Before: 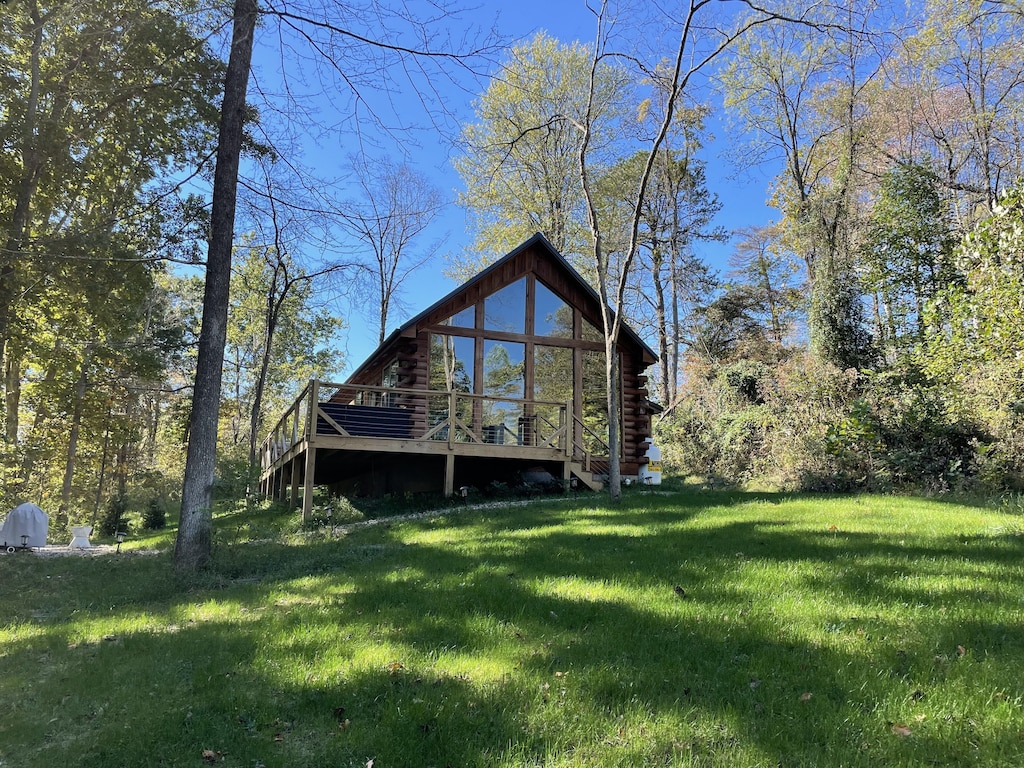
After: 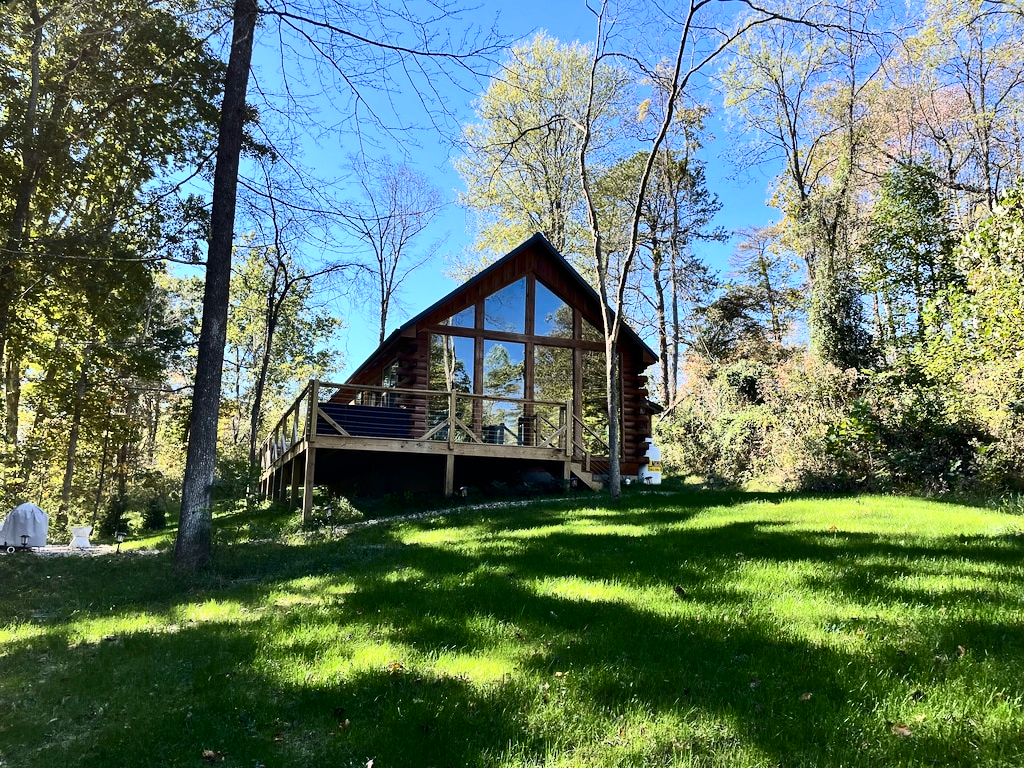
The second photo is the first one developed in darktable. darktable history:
contrast brightness saturation: contrast 0.406, brightness 0.05, saturation 0.261
color correction: highlights b* 0.002
